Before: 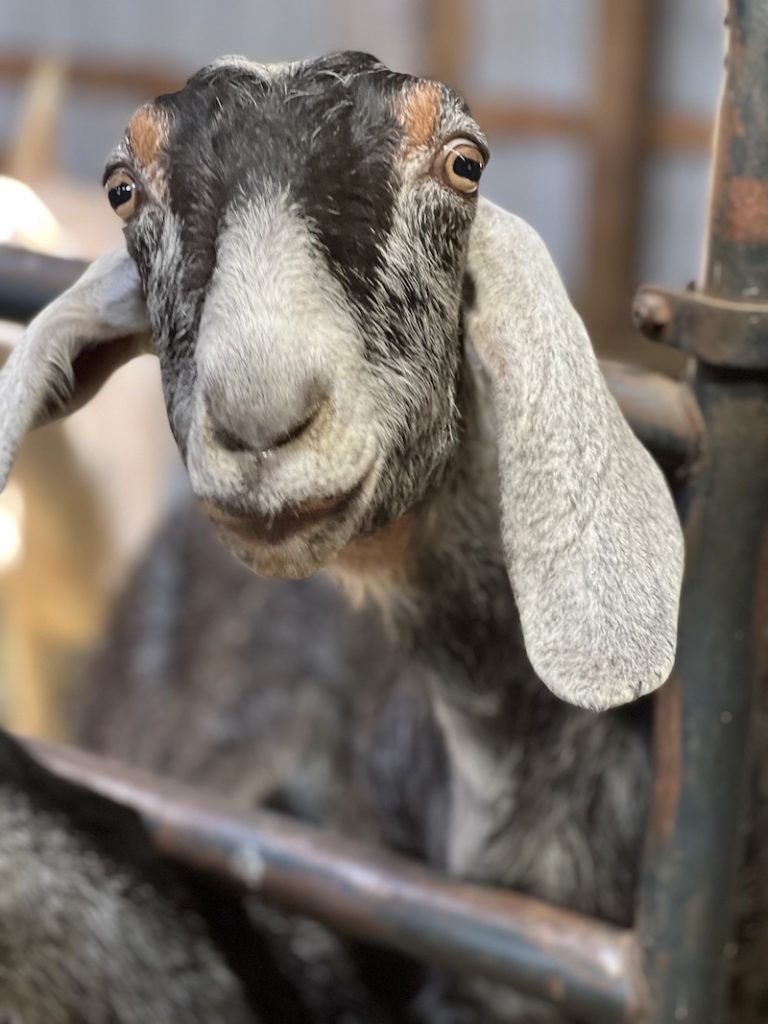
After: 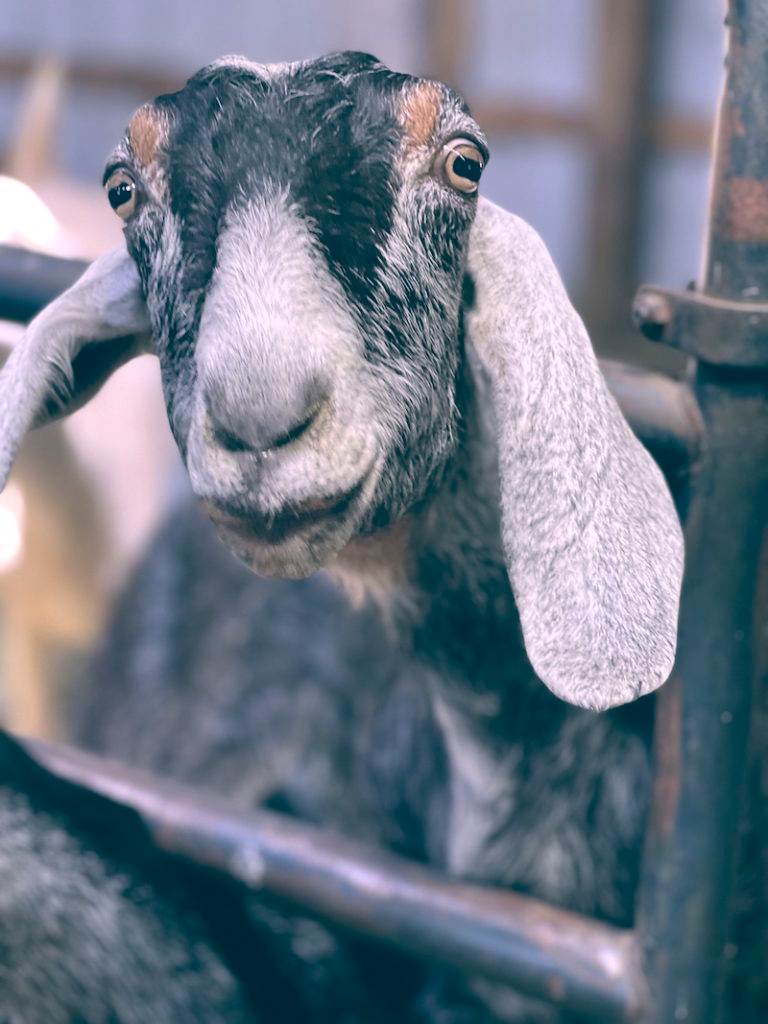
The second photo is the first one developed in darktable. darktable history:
color correction: highlights a* -0.137, highlights b* 0.137
color balance: lift [1.006, 0.985, 1.002, 1.015], gamma [1, 0.953, 1.008, 1.047], gain [1.076, 1.13, 1.004, 0.87]
color calibration: illuminant as shot in camera, x 0.379, y 0.396, temperature 4138.76 K
